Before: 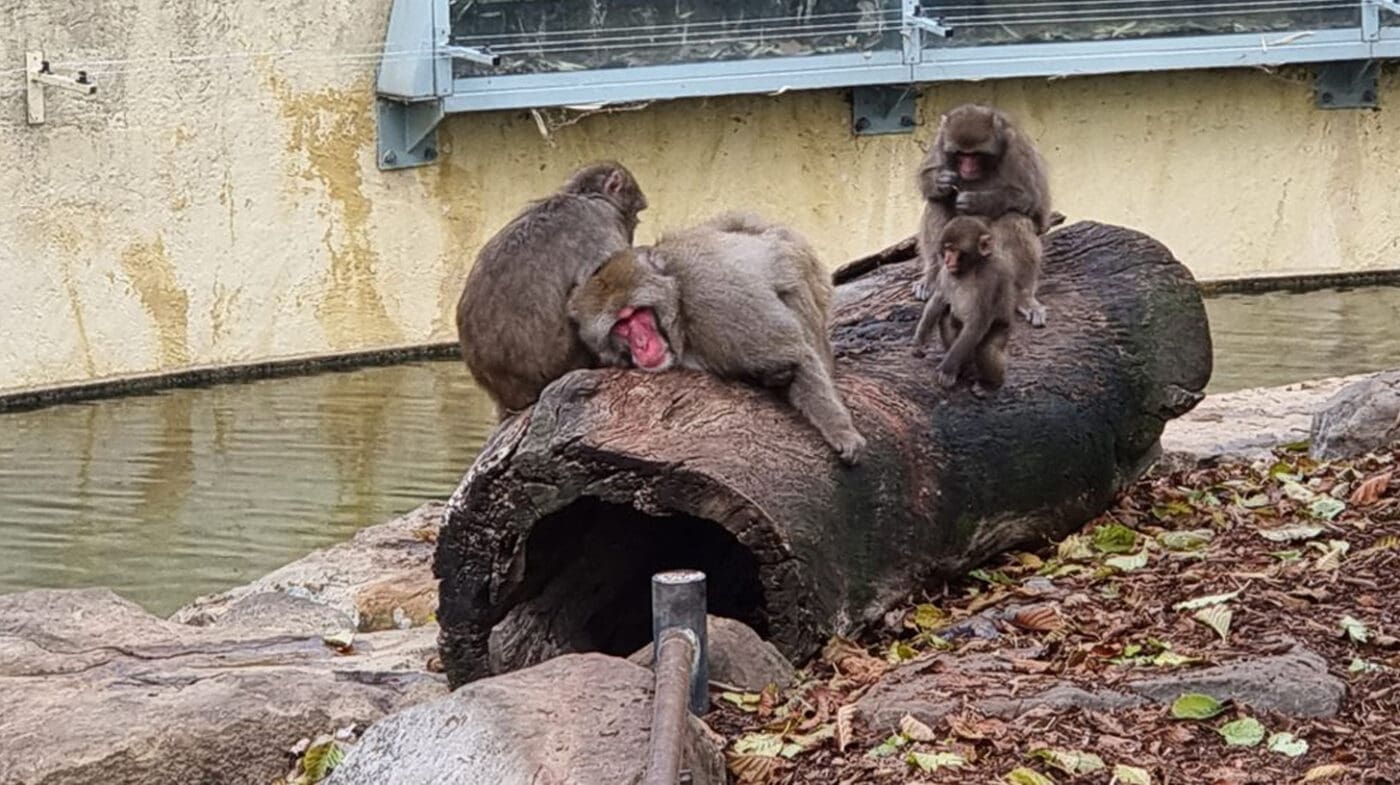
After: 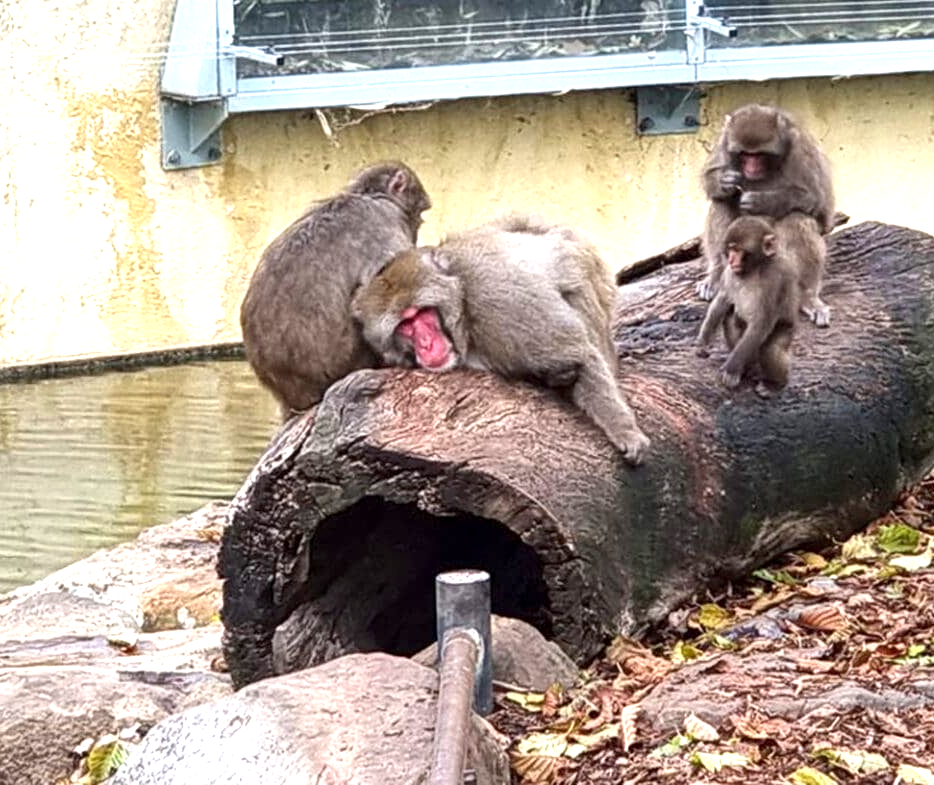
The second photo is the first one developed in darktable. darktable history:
crop and rotate: left 15.446%, right 17.836%
exposure: black level correction 0.001, exposure 1 EV, compensate highlight preservation false
